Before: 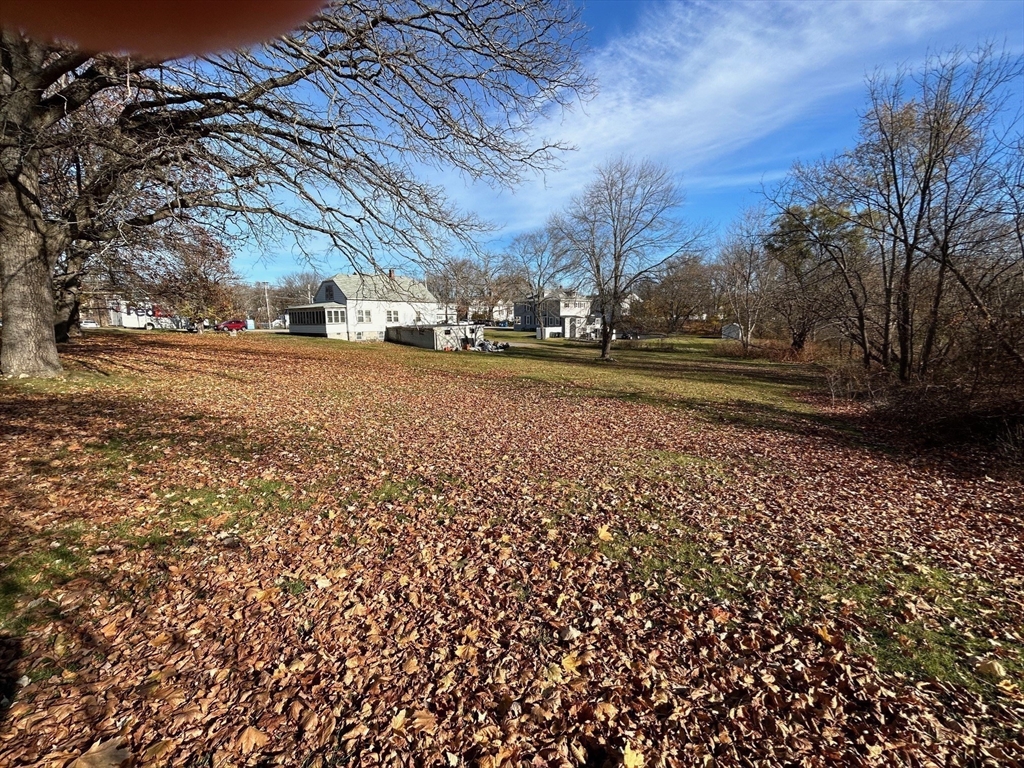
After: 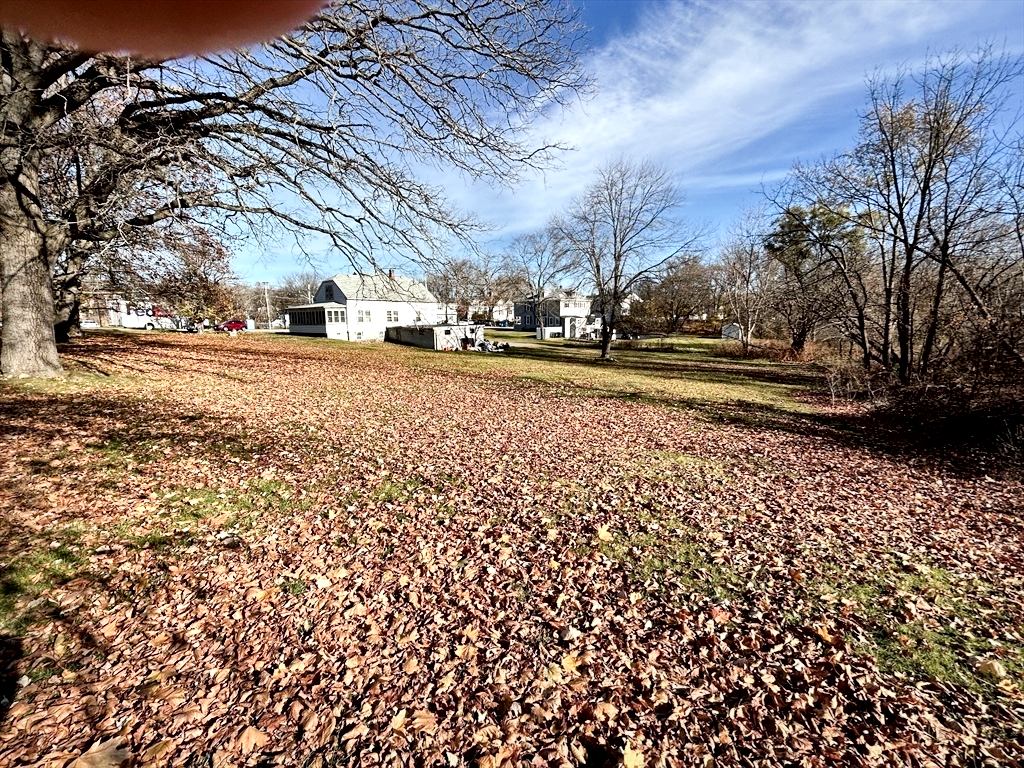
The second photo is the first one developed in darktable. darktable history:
exposure: exposure 0.918 EV, compensate highlight preservation false
local contrast: mode bilateral grid, contrast 45, coarseness 70, detail 213%, midtone range 0.2
filmic rgb: black relative exposure -7.49 EV, white relative exposure 4.85 EV, threshold 3.03 EV, hardness 3.4, enable highlight reconstruction true
